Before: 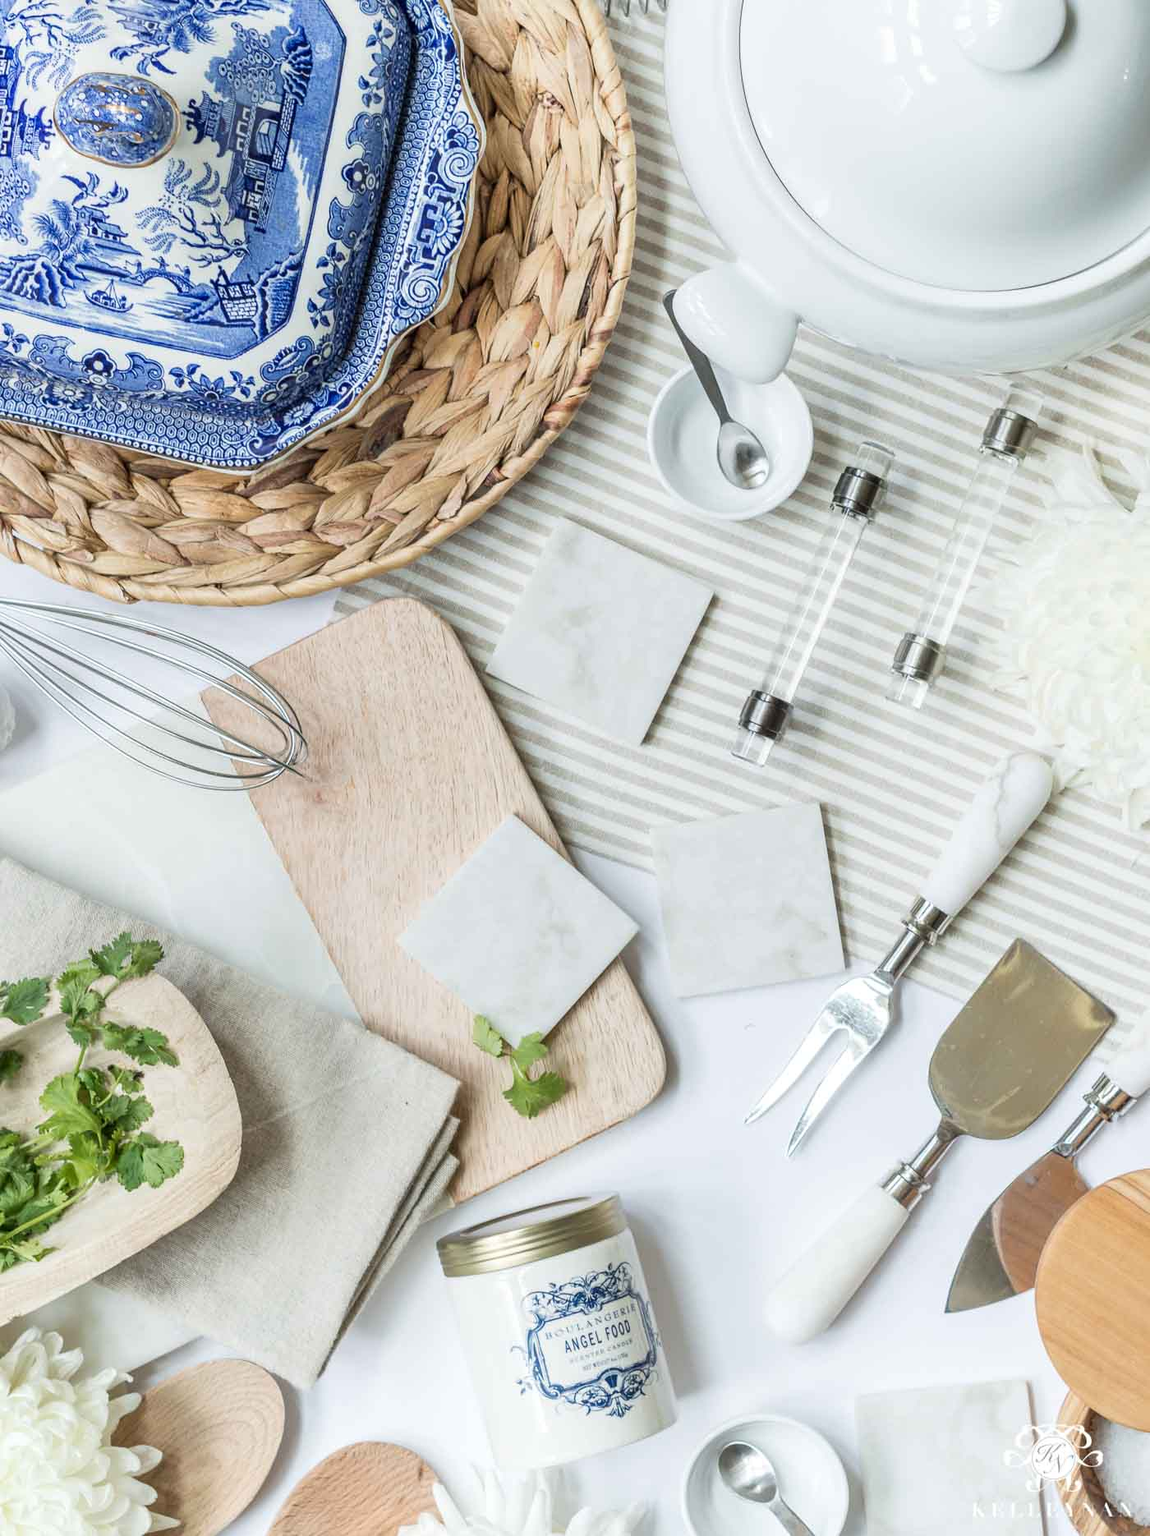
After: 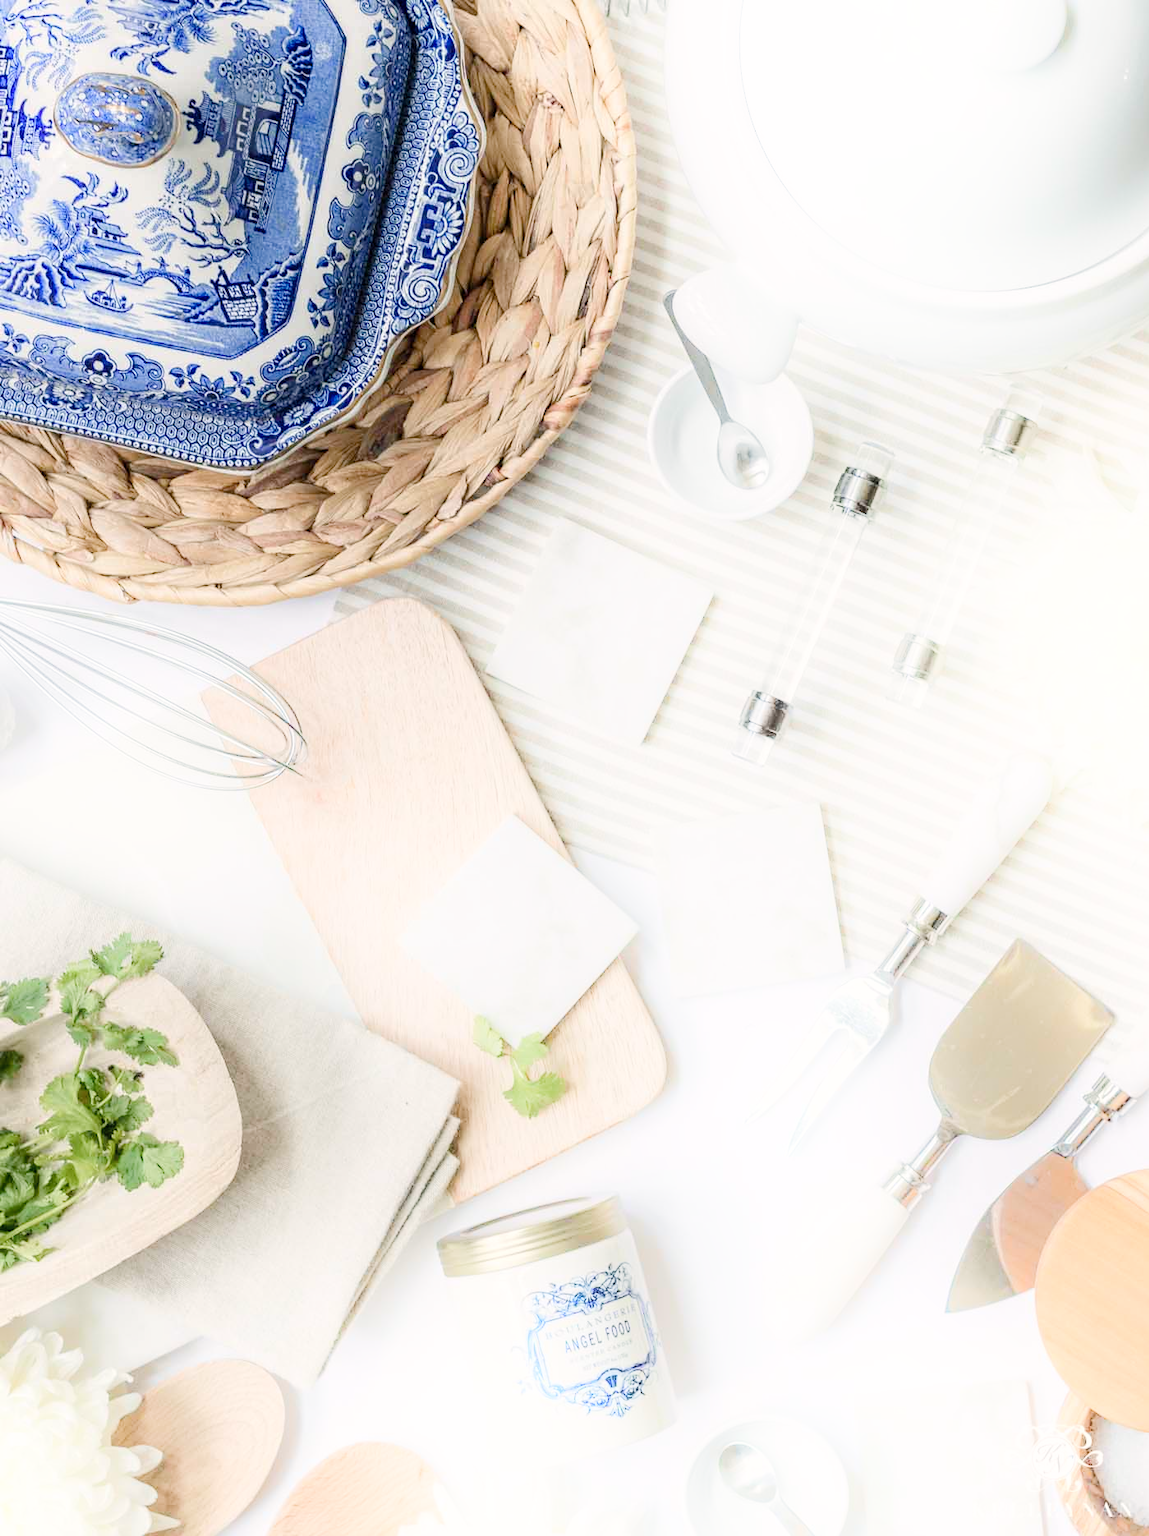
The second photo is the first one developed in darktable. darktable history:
shadows and highlights: shadows -52.81, highlights 86.23, soften with gaussian
color balance rgb: highlights gain › chroma 1.419%, highlights gain › hue 50.73°, perceptual saturation grading › global saturation 20%, perceptual saturation grading › highlights -49.563%, perceptual saturation grading › shadows 24.497%
